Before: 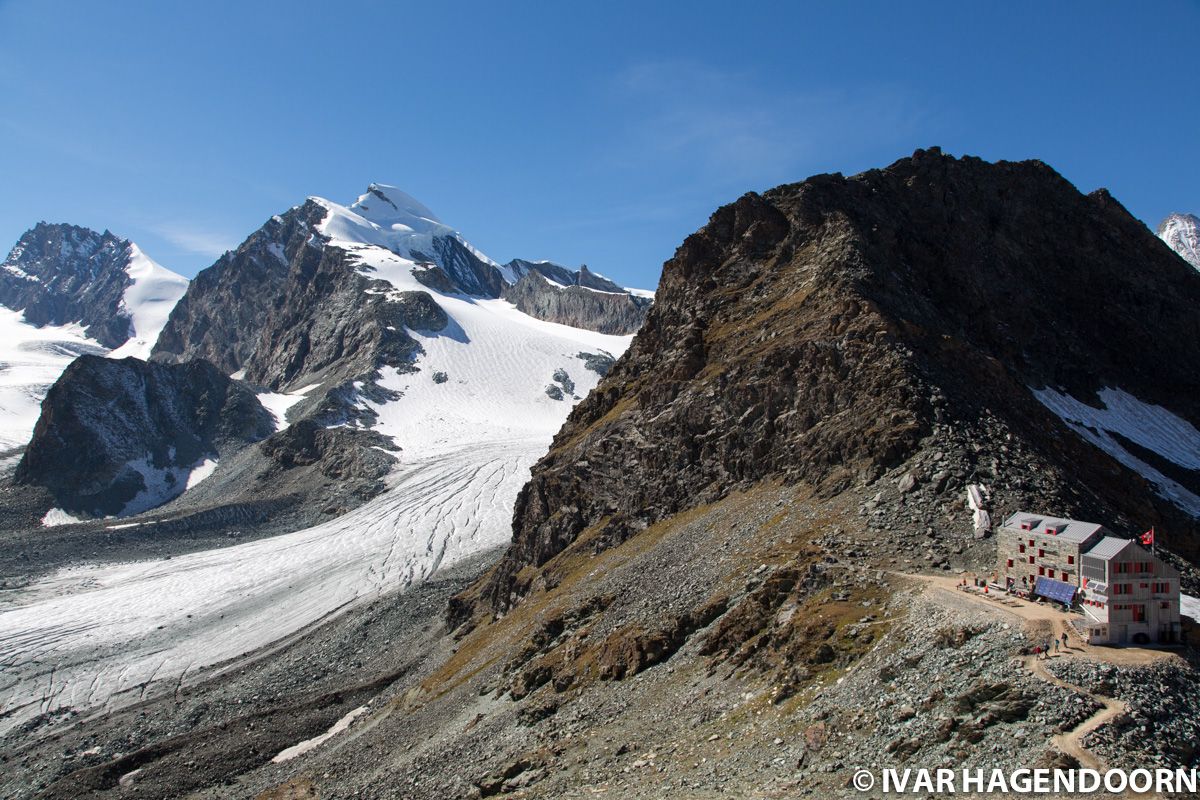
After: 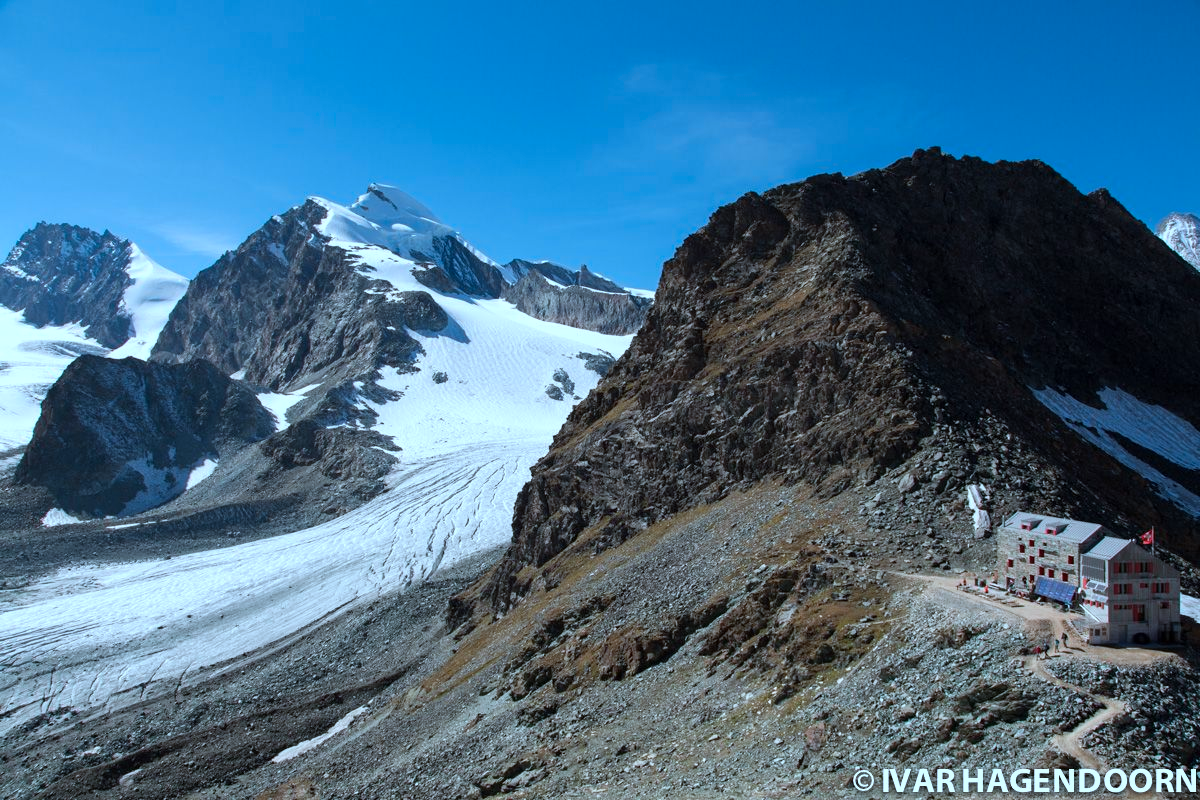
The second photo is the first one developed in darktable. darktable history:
color correction: highlights a* -8.91, highlights b* -22.88
